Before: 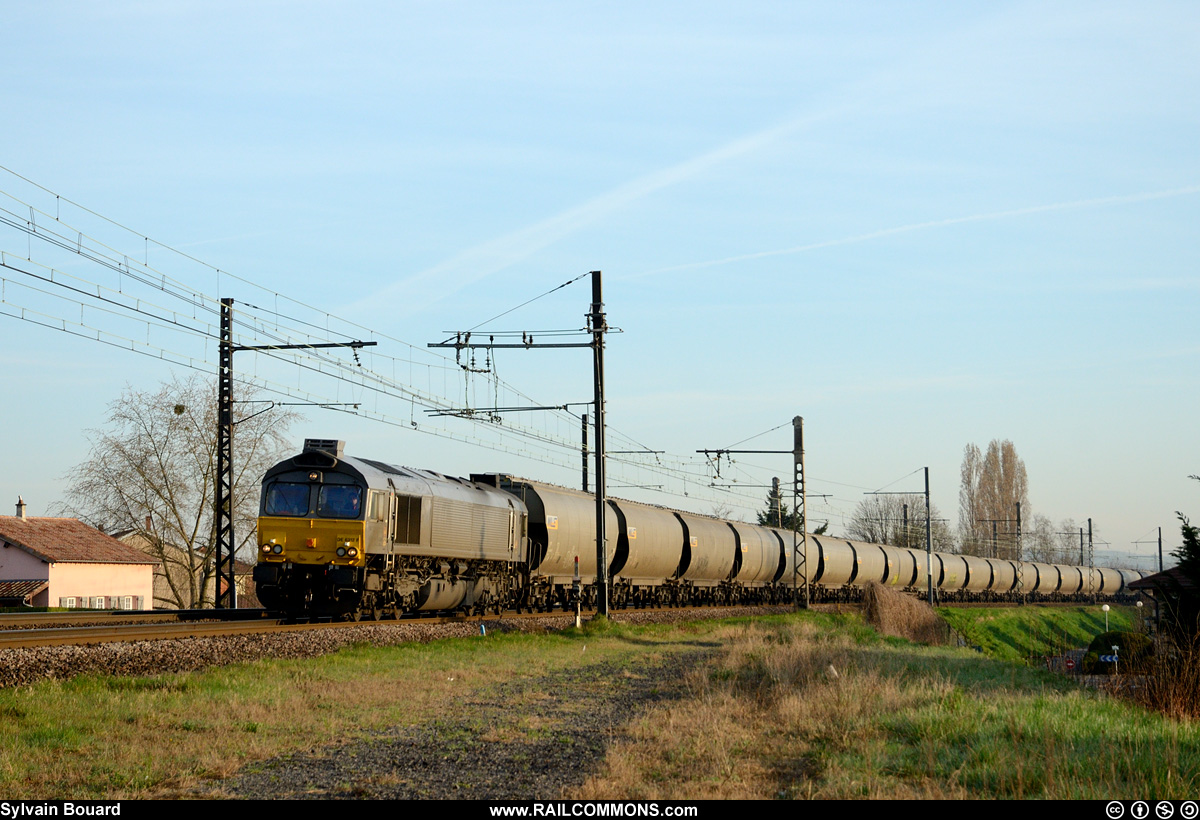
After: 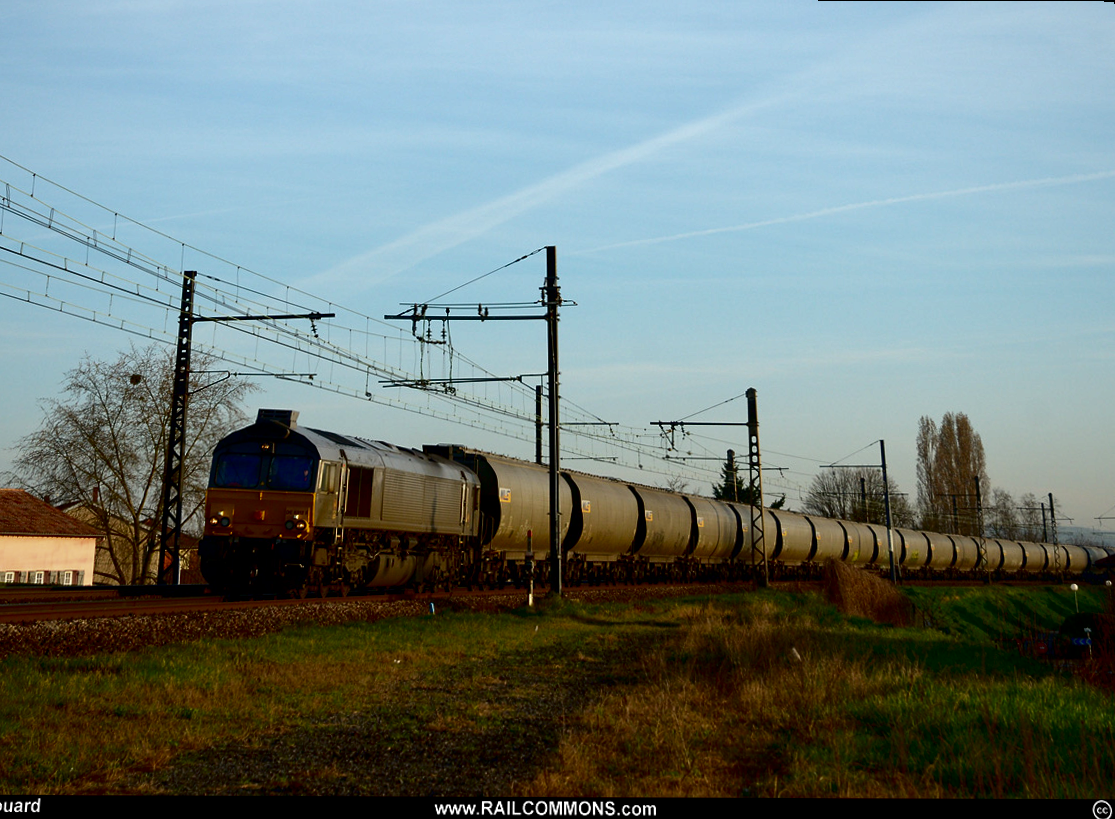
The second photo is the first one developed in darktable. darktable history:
contrast brightness saturation: contrast 0.09, brightness -0.59, saturation 0.17
rotate and perspective: rotation 0.215°, lens shift (vertical) -0.139, crop left 0.069, crop right 0.939, crop top 0.002, crop bottom 0.996
